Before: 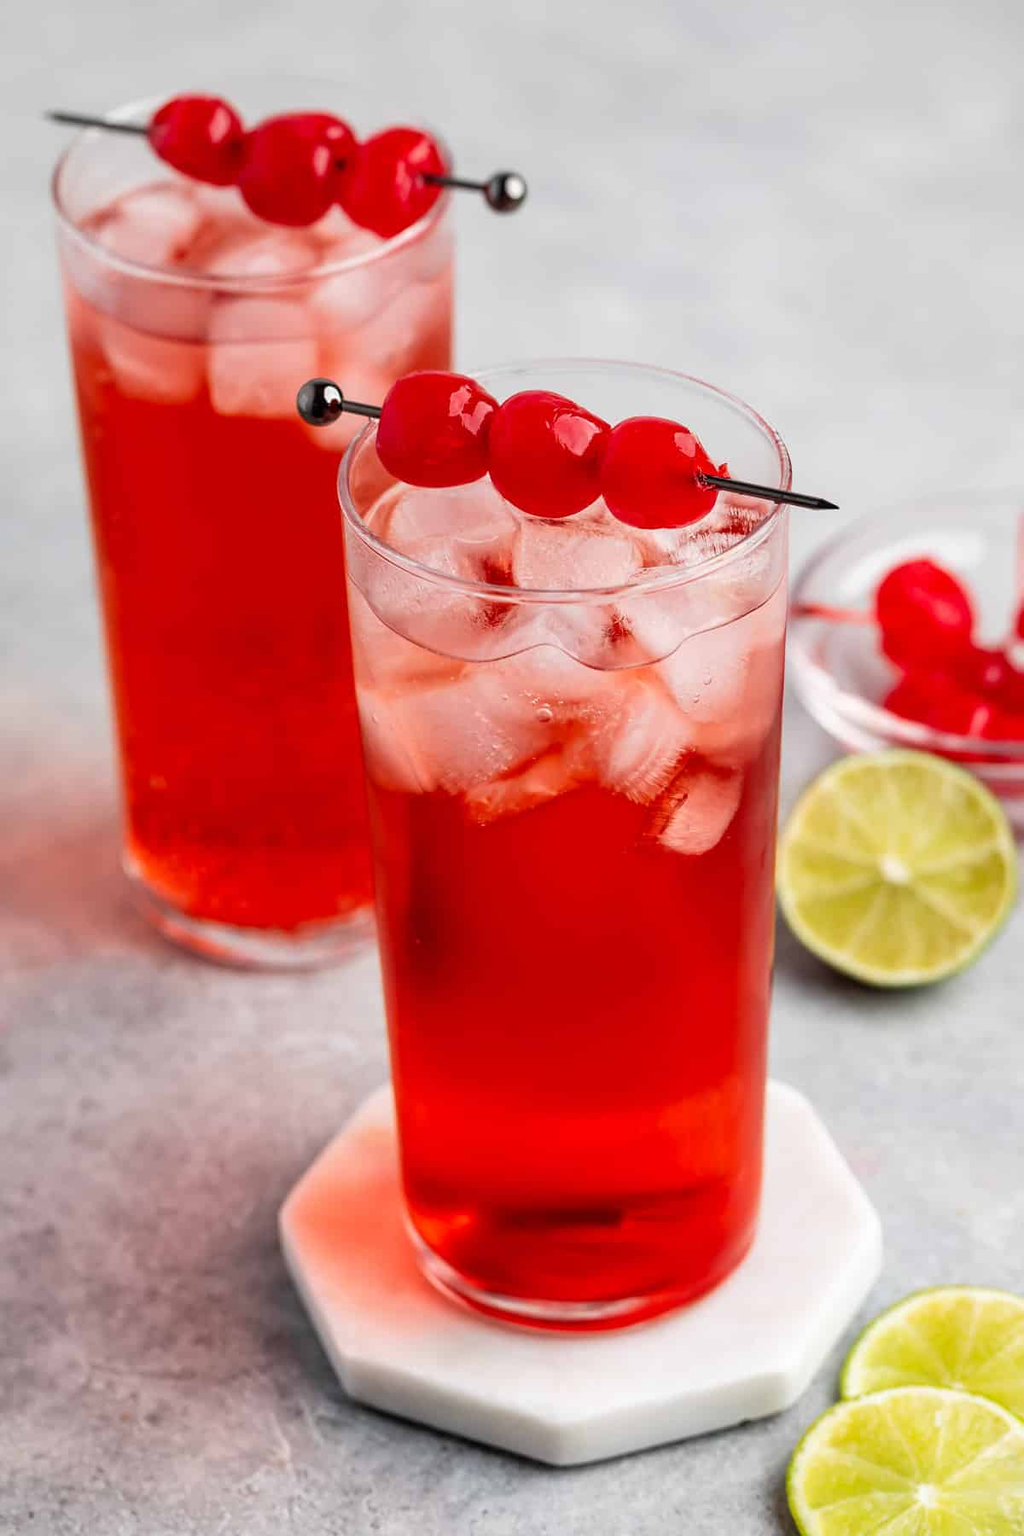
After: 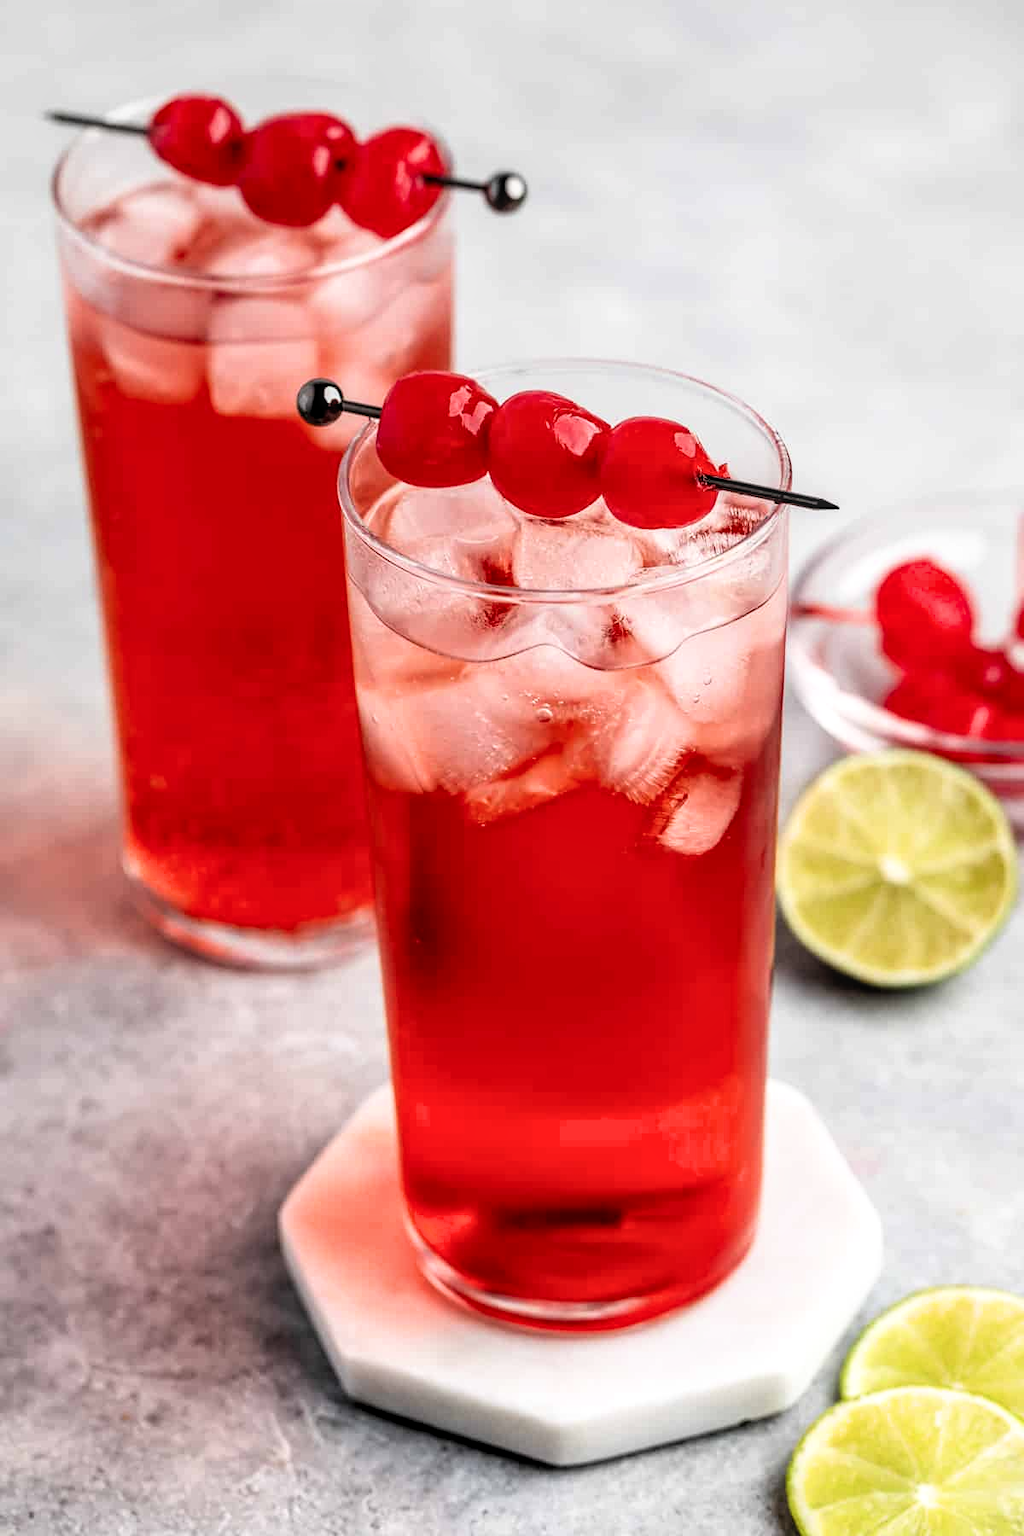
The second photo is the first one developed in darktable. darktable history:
filmic rgb: black relative exposure -8.66 EV, white relative exposure 2.67 EV, target black luminance 0%, target white luminance 99.89%, hardness 6.27, latitude 75.16%, contrast 1.316, highlights saturation mix -6.07%
local contrast: on, module defaults
